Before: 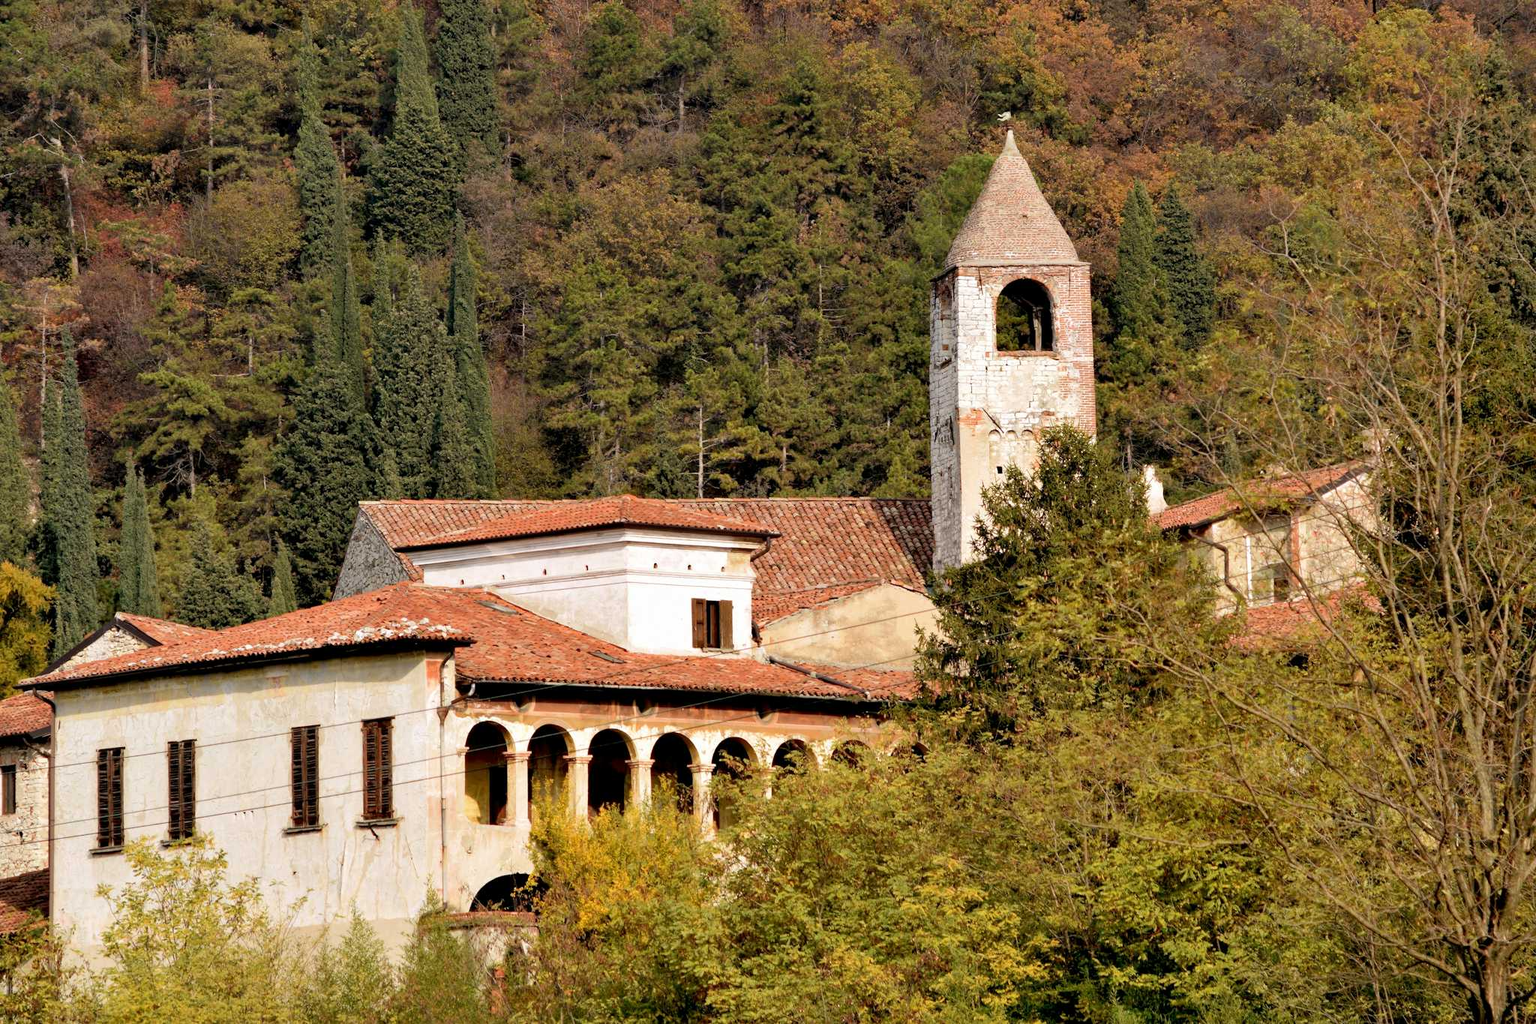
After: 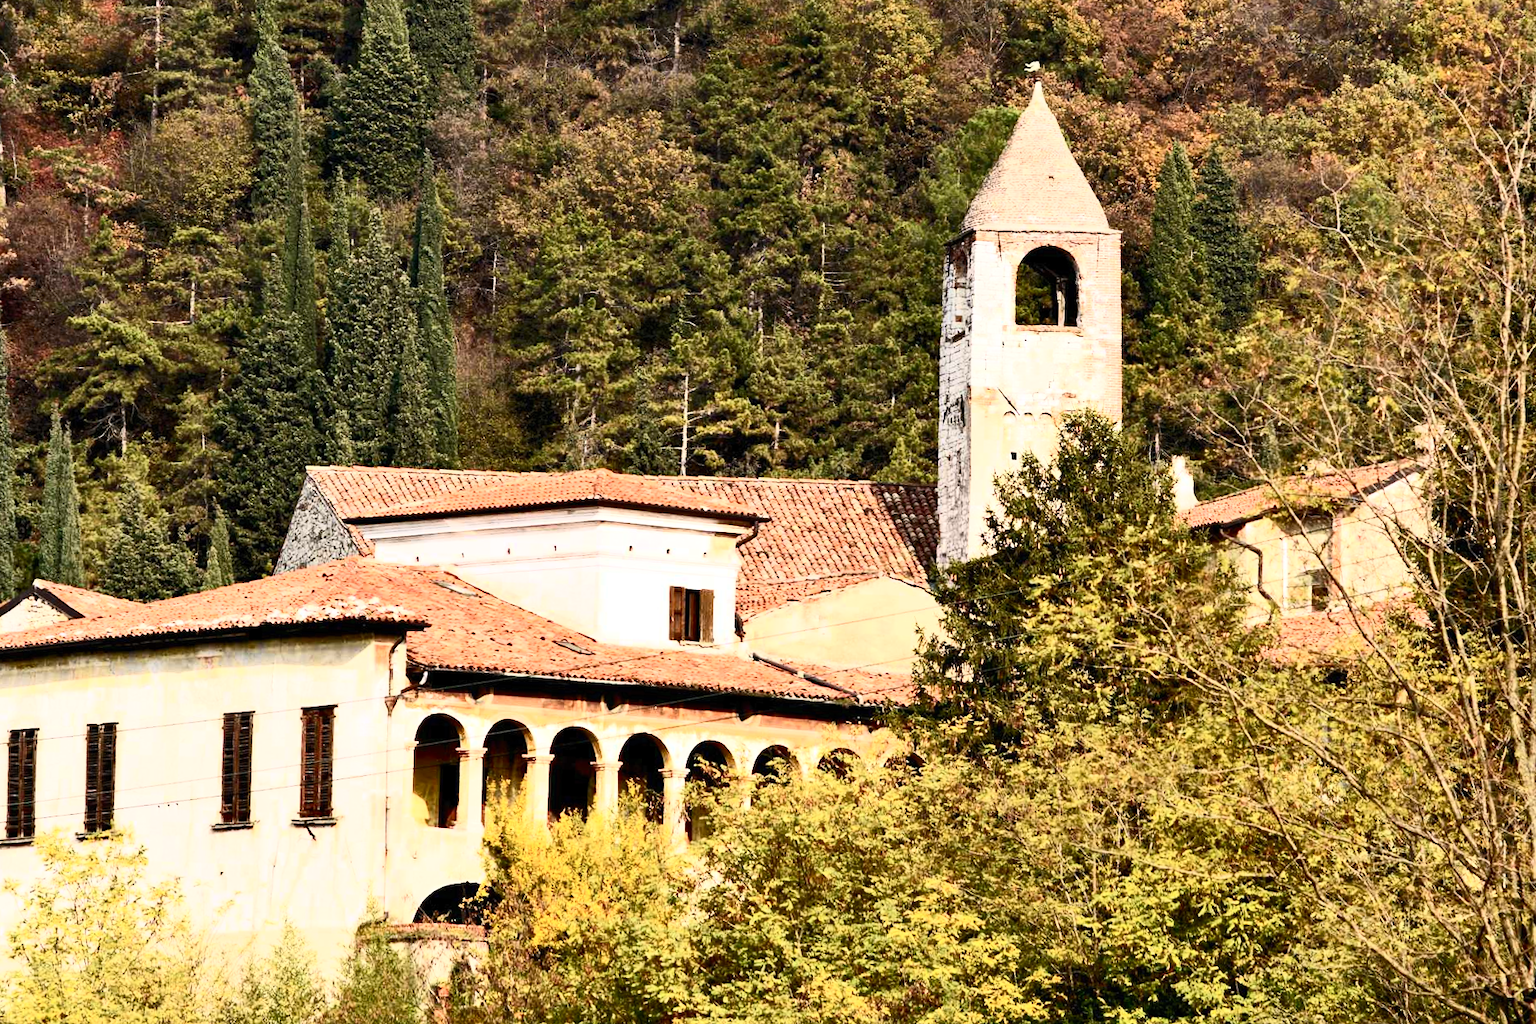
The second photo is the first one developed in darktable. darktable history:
crop and rotate: angle -1.96°, left 3.097%, top 4.154%, right 1.586%, bottom 0.529%
contrast brightness saturation: contrast 0.62, brightness 0.34, saturation 0.14
